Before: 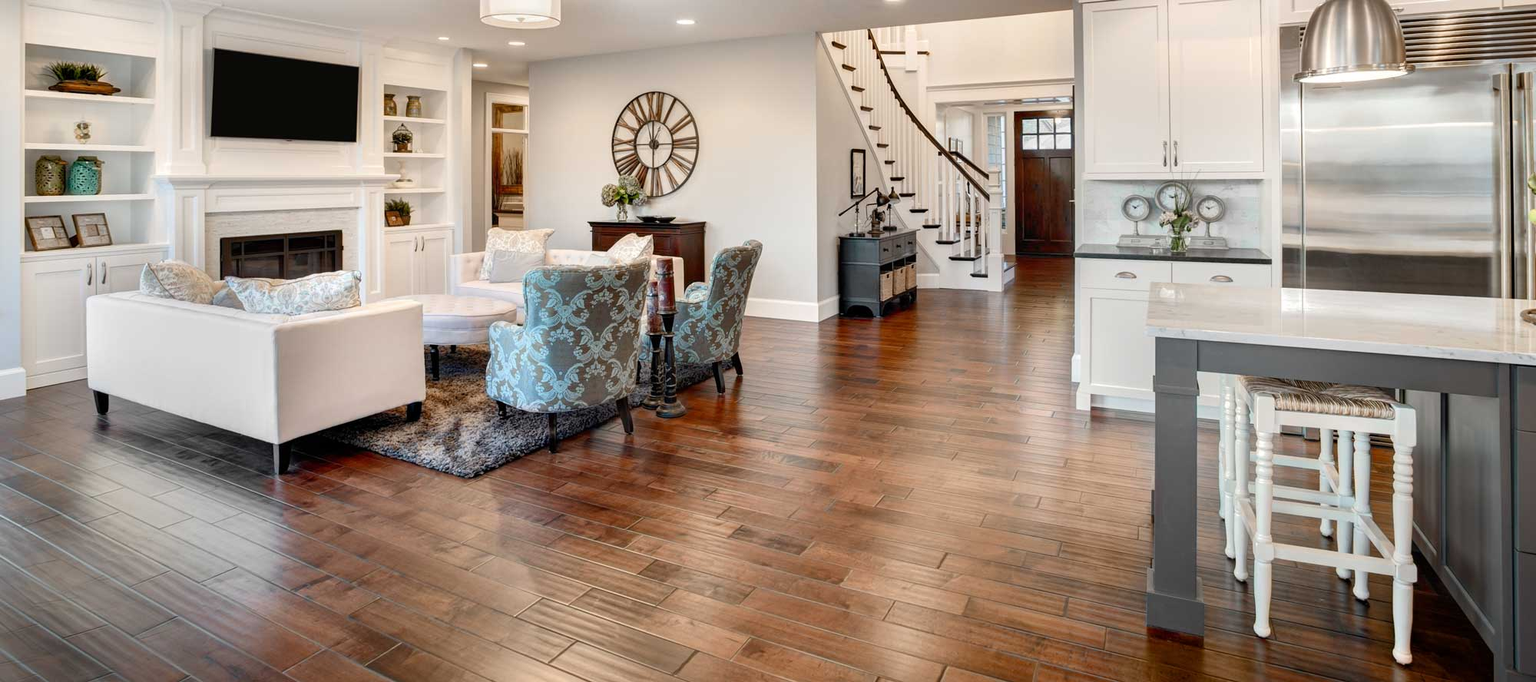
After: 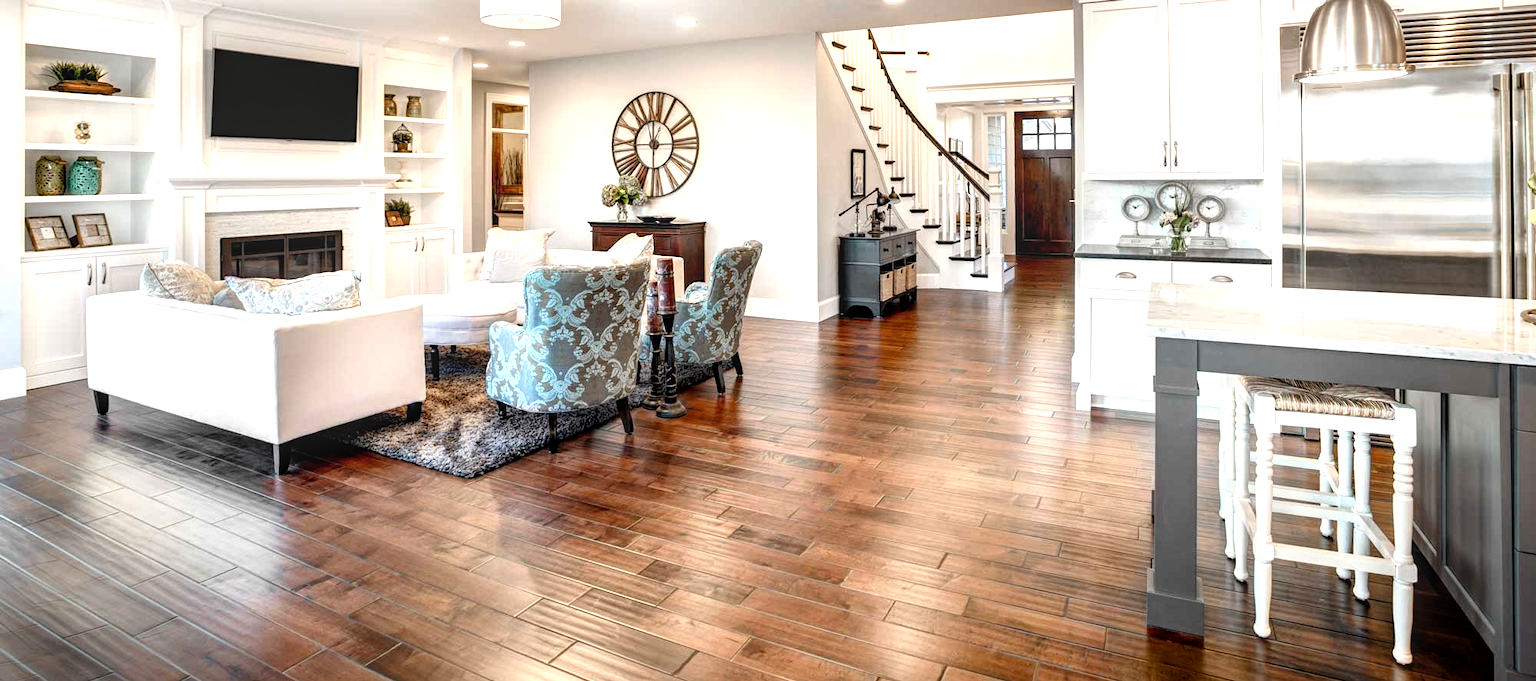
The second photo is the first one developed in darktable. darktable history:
tone equalizer: -8 EV -0.762 EV, -7 EV -0.693 EV, -6 EV -0.593 EV, -5 EV -0.362 EV, -3 EV 0.389 EV, -2 EV 0.6 EV, -1 EV 0.678 EV, +0 EV 0.741 EV
local contrast: on, module defaults
sharpen: radius 5.346, amount 0.315, threshold 26.53
